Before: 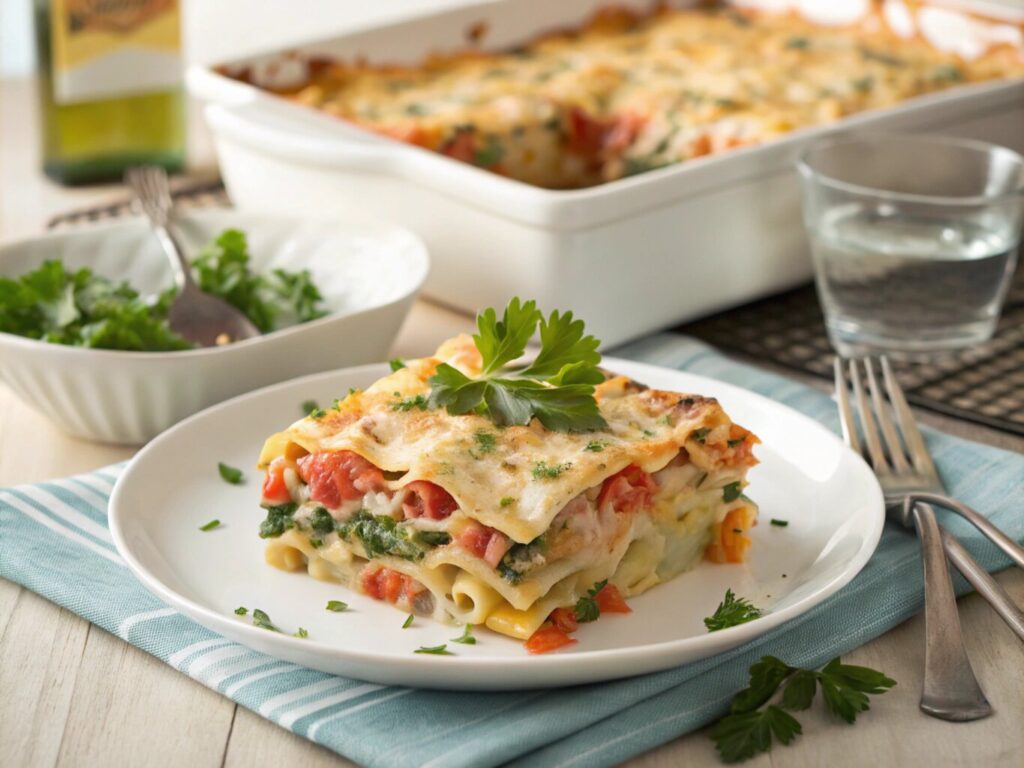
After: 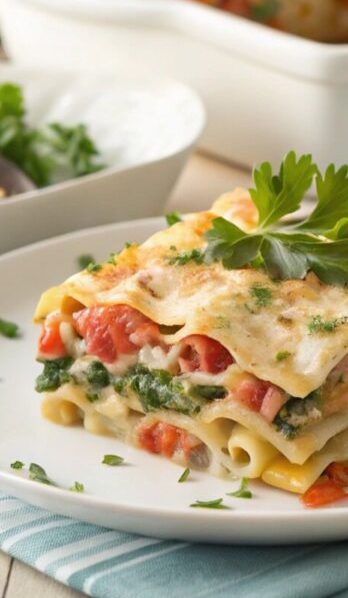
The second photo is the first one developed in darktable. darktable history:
crop and rotate: left 21.885%, top 19.108%, right 44.064%, bottom 2.969%
